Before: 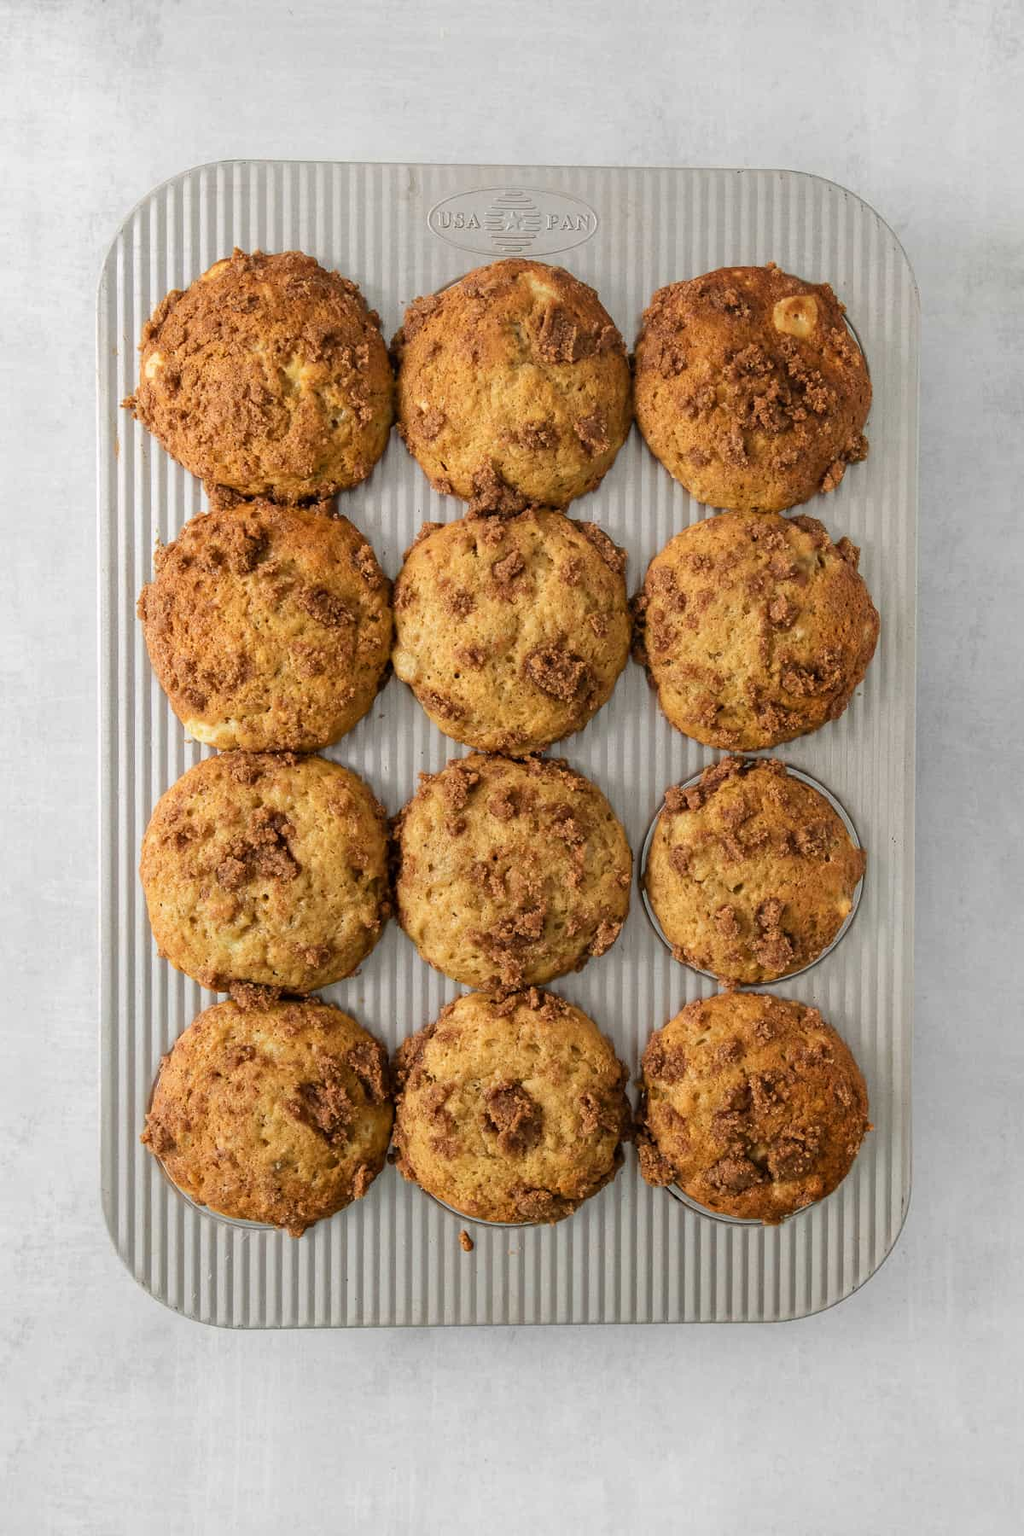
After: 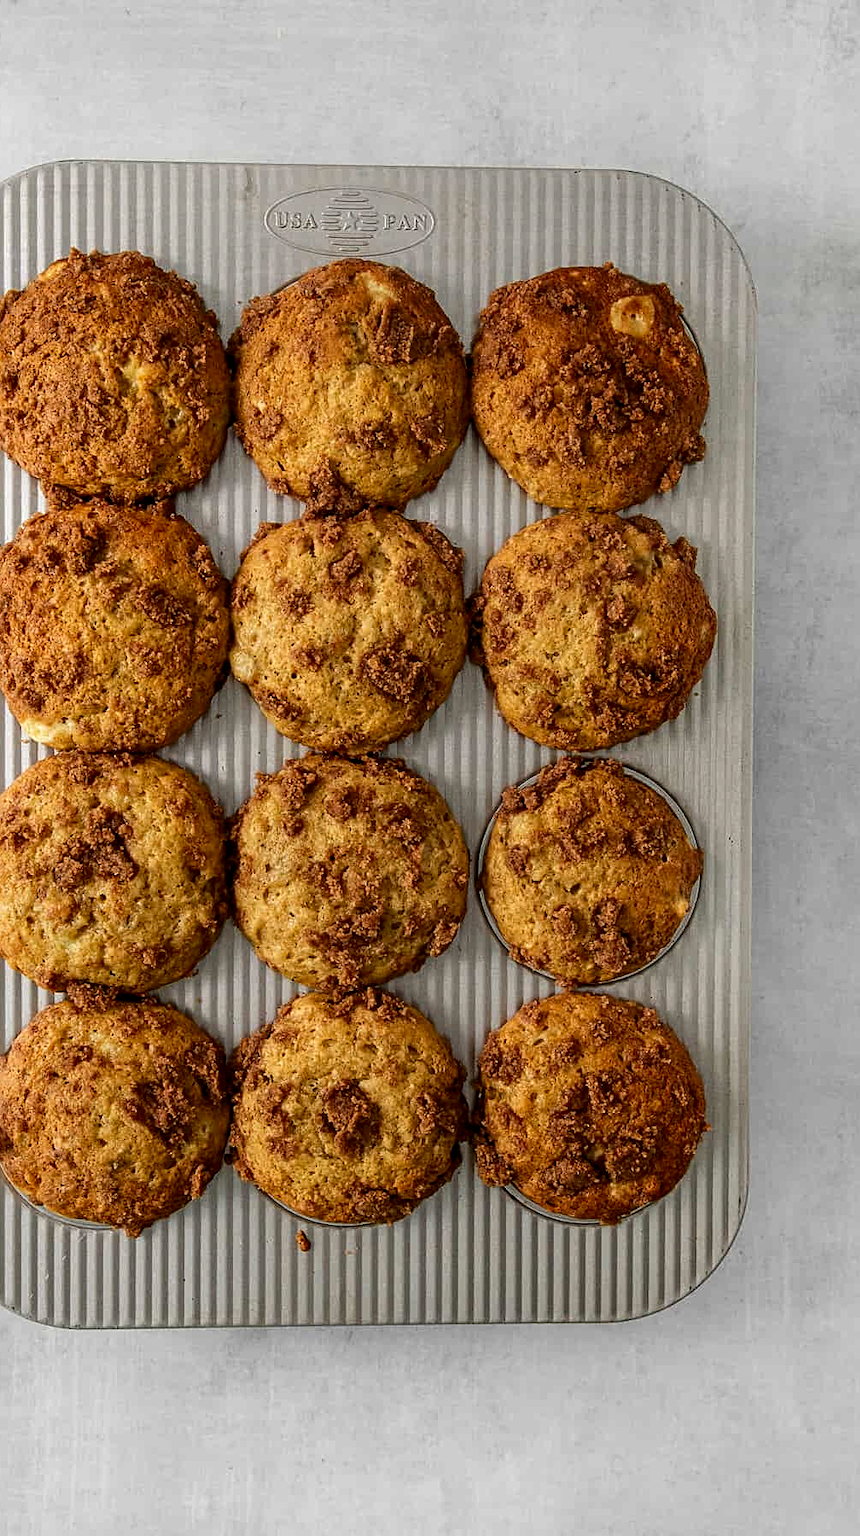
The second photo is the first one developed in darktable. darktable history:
crop: left 15.943%
contrast brightness saturation: contrast 0.07, brightness -0.152, saturation 0.118
sharpen: on, module defaults
local contrast: on, module defaults
